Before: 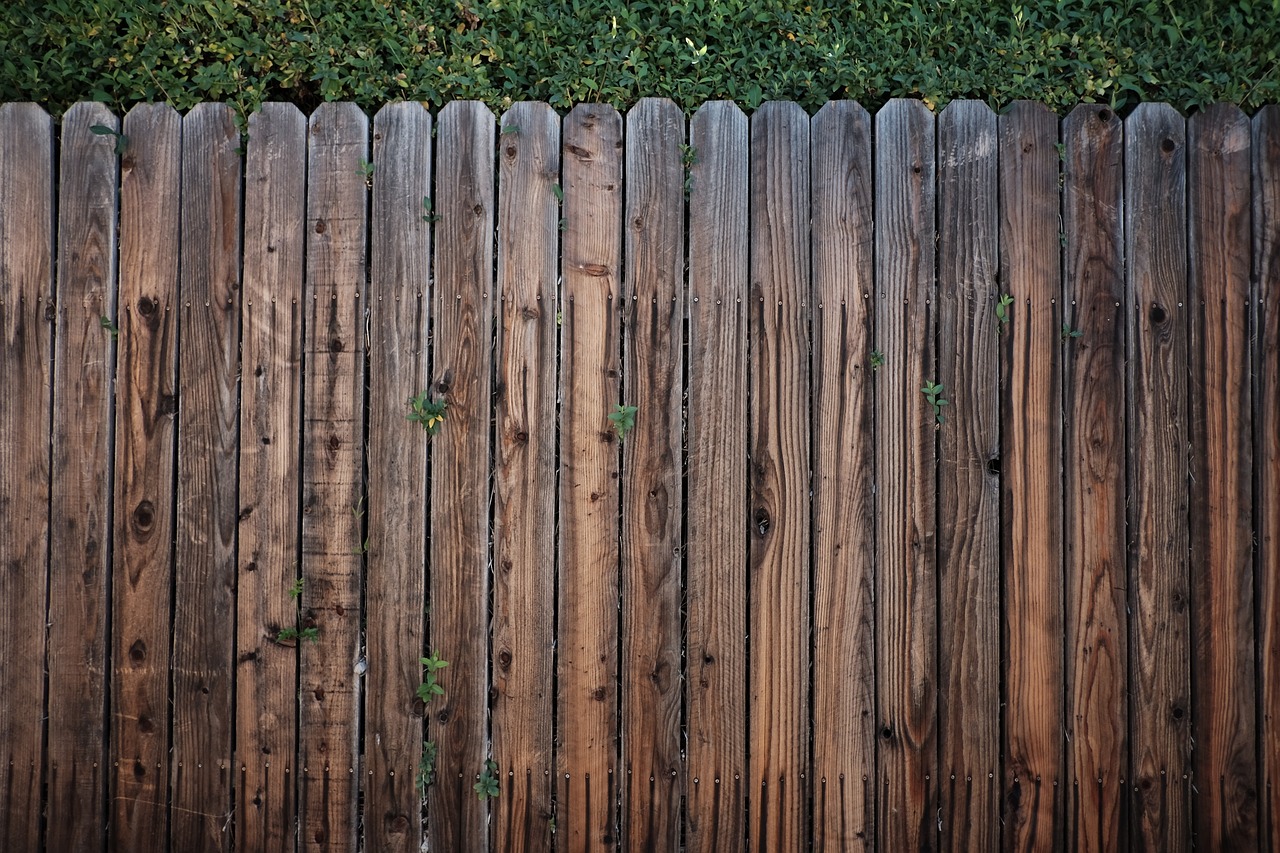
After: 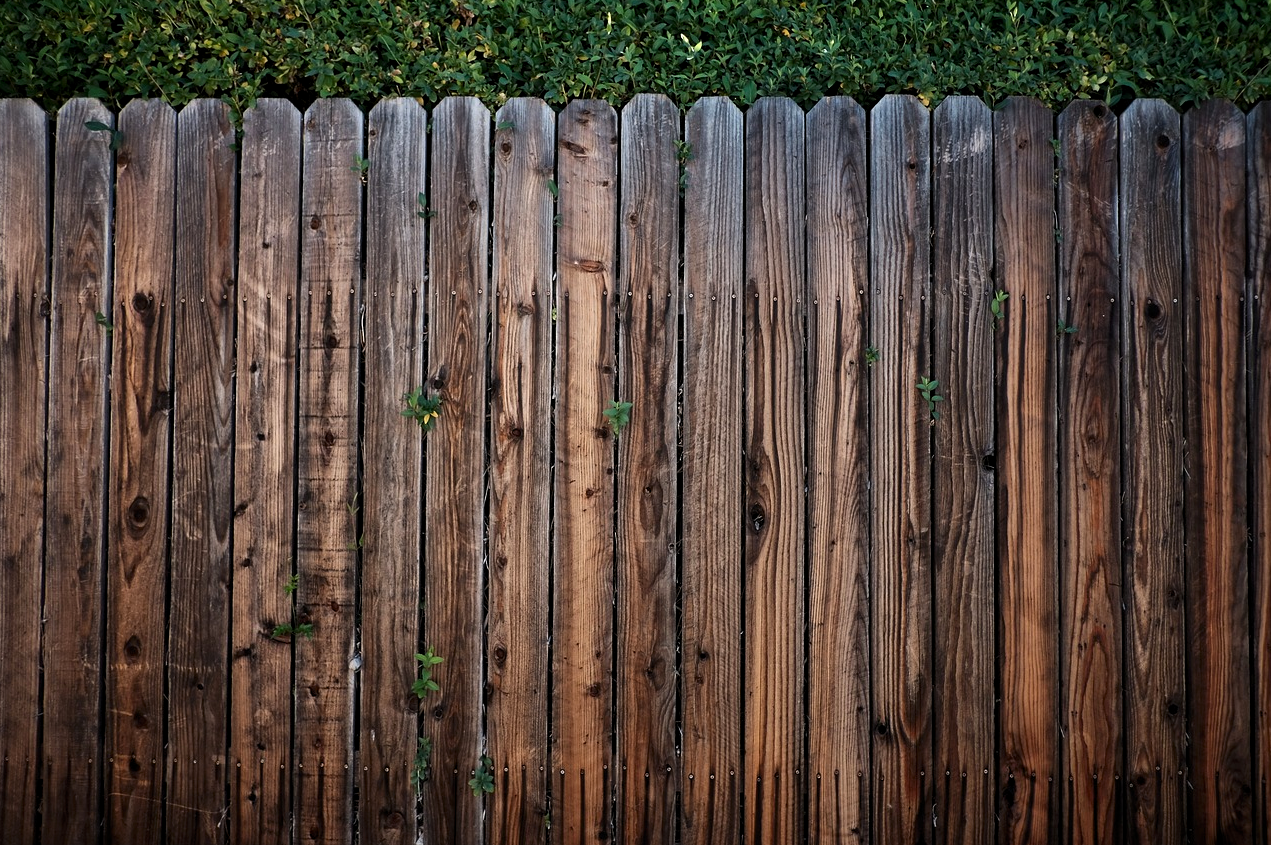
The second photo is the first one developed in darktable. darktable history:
crop: left 0.434%, top 0.485%, right 0.244%, bottom 0.386%
levels: levels [0.016, 0.492, 0.969]
contrast brightness saturation: contrast 0.13, brightness -0.05, saturation 0.16
